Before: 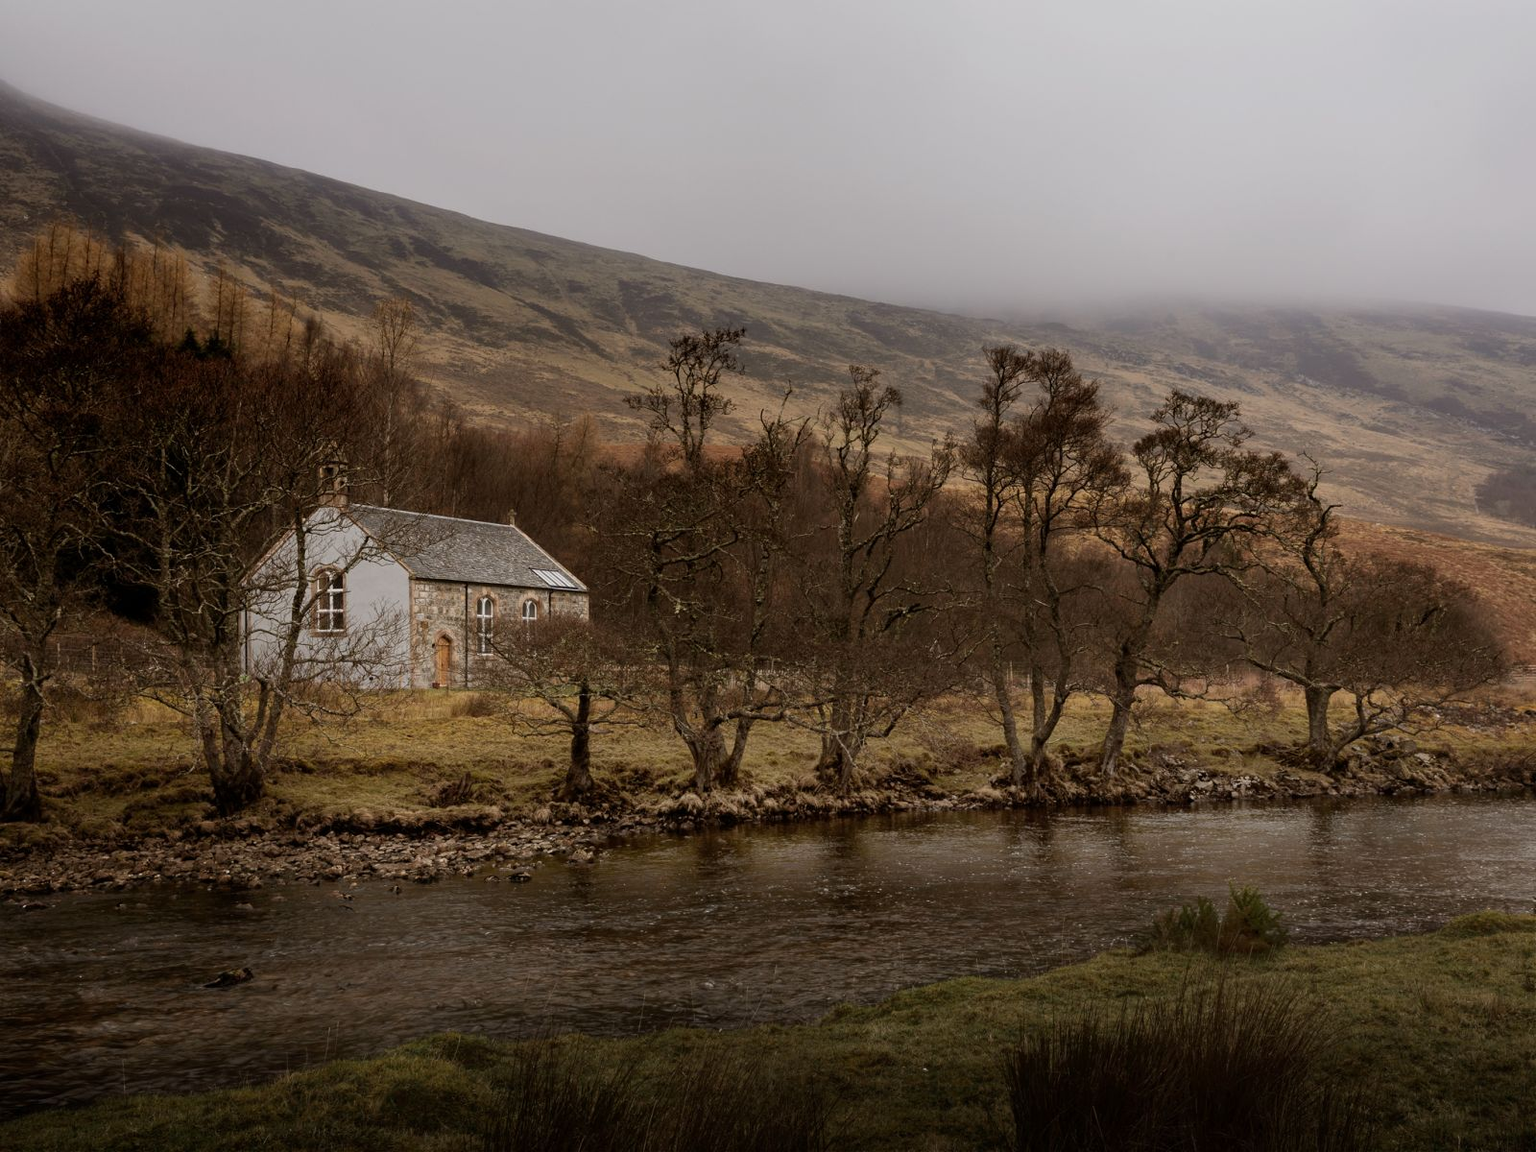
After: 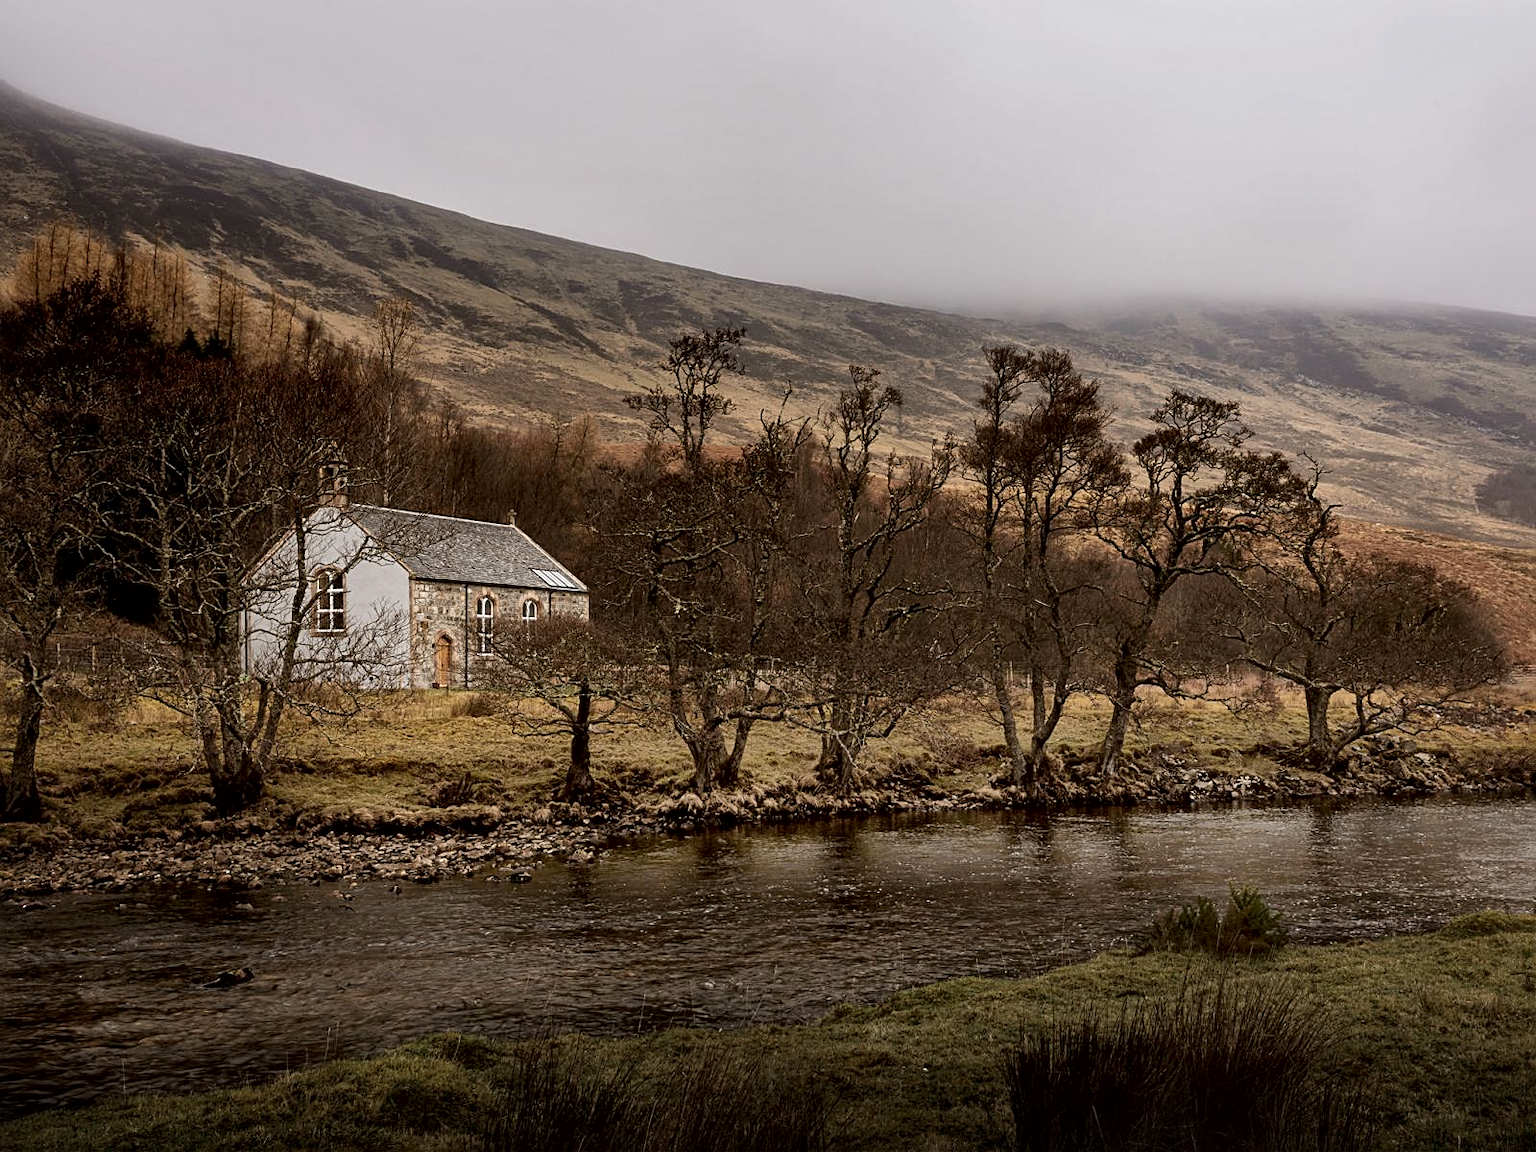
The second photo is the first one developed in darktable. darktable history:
sharpen: on, module defaults
exposure: exposure 0.207 EV, compensate highlight preservation false
local contrast: mode bilateral grid, contrast 26, coarseness 60, detail 152%, midtone range 0.2
